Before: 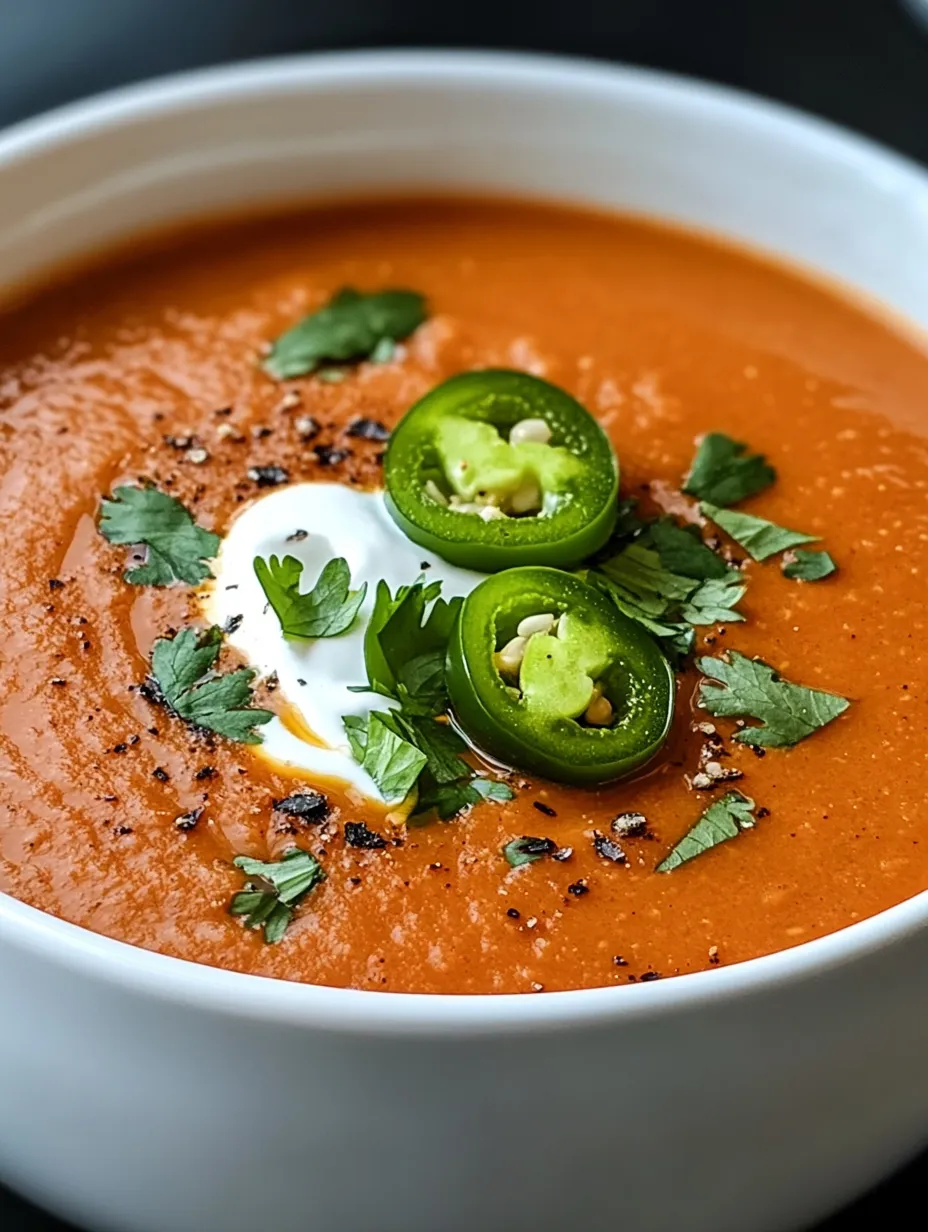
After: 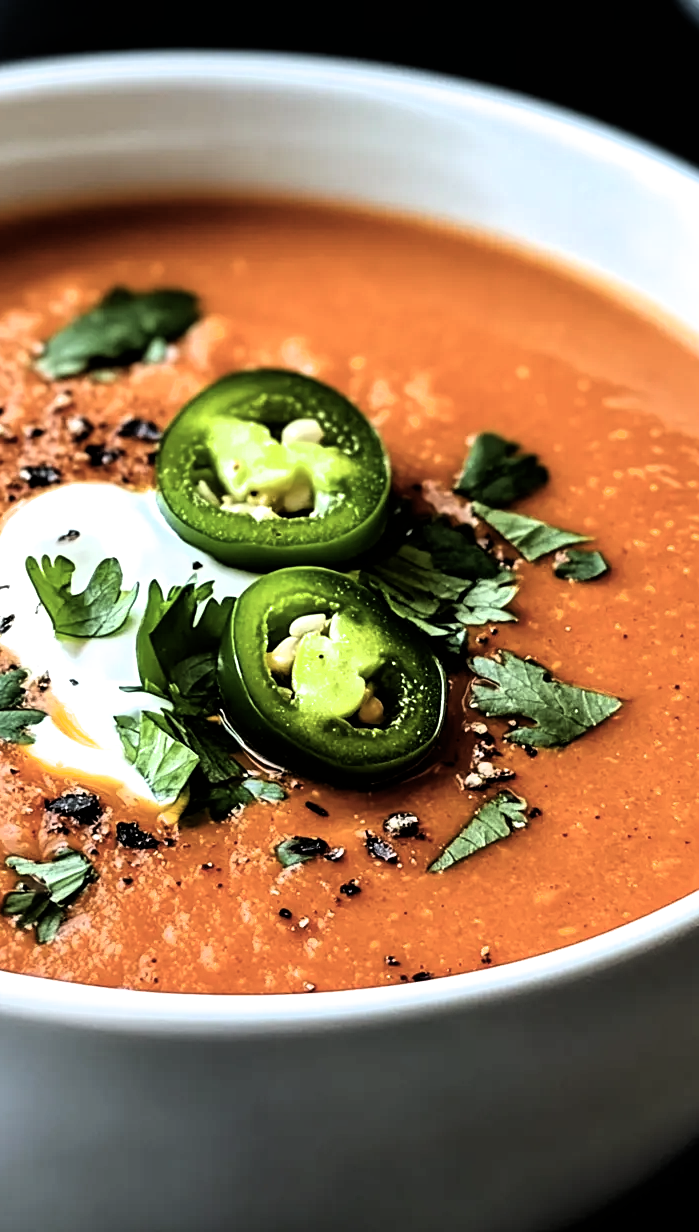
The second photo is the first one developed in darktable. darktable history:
crop and rotate: left 24.6%
filmic rgb: black relative exposure -8.2 EV, white relative exposure 2.2 EV, threshold 3 EV, hardness 7.11, latitude 85.74%, contrast 1.696, highlights saturation mix -4%, shadows ↔ highlights balance -2.69%, color science v5 (2021), contrast in shadows safe, contrast in highlights safe, enable highlight reconstruction true
